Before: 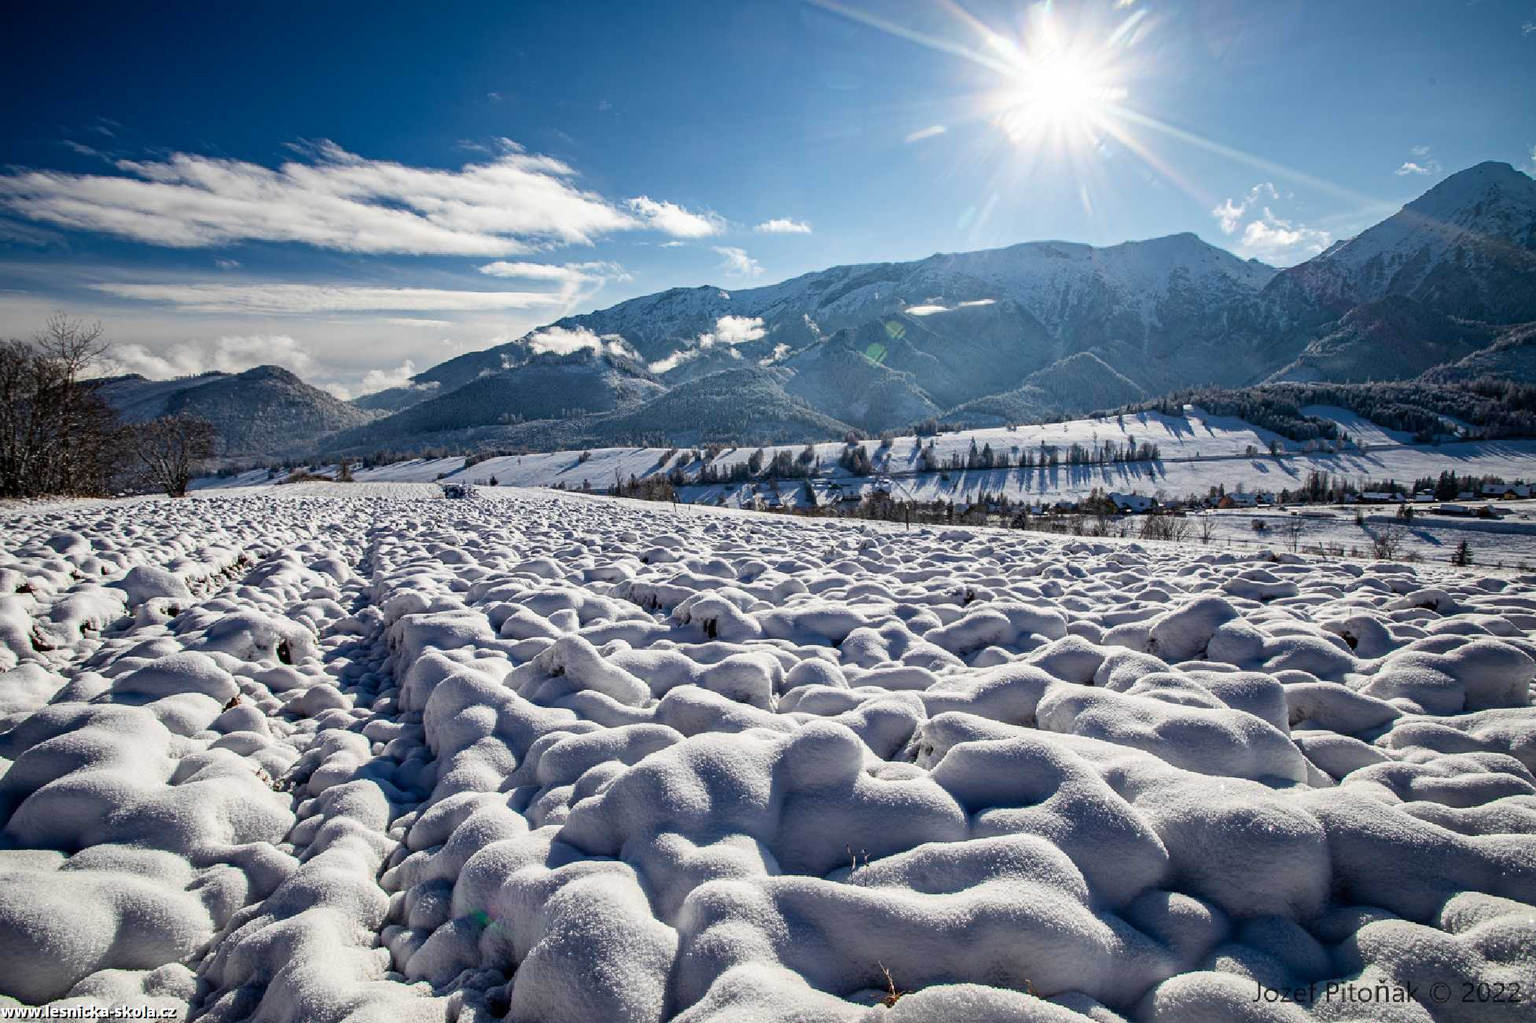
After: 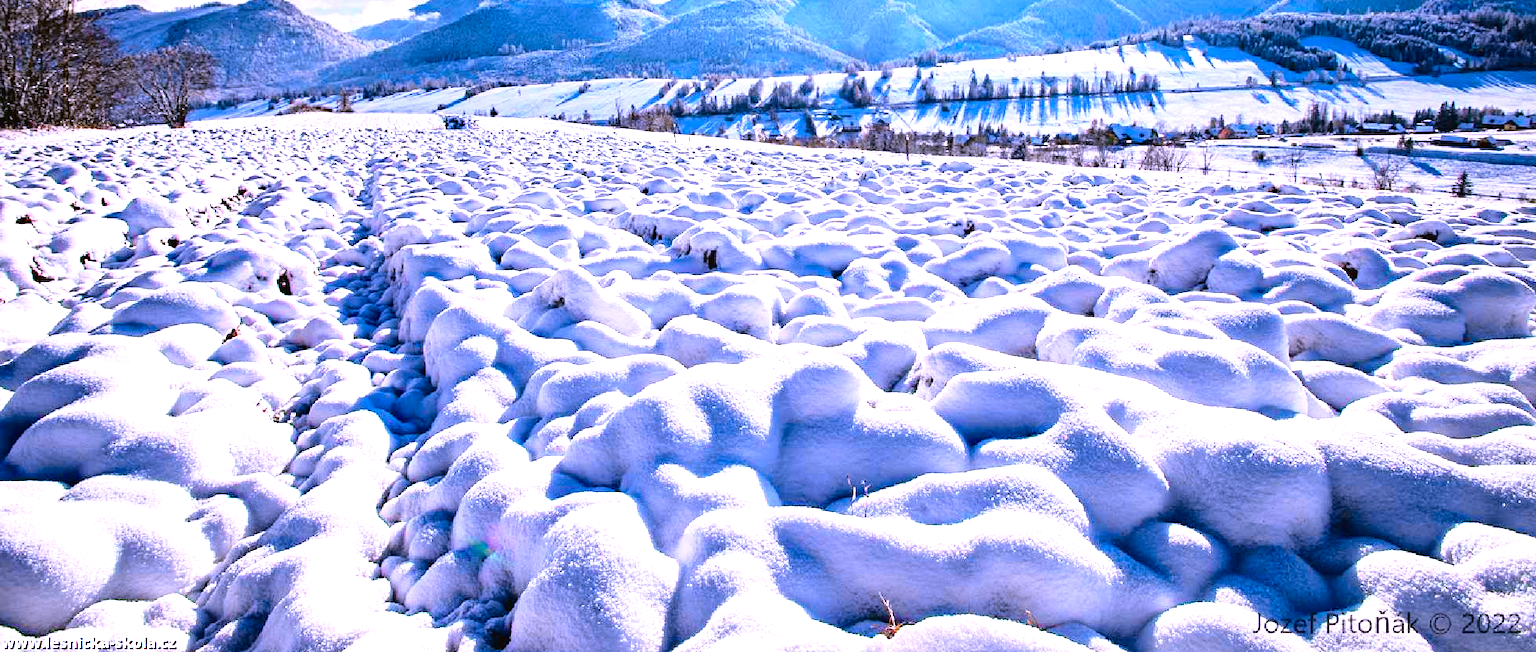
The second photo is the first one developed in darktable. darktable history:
sharpen: radius 5.296, amount 0.313, threshold 26.02
tone curve: curves: ch0 [(0, 0.021) (0.049, 0.044) (0.152, 0.14) (0.328, 0.377) (0.473, 0.543) (0.641, 0.705) (0.85, 0.894) (1, 0.969)]; ch1 [(0, 0) (0.302, 0.331) (0.433, 0.432) (0.472, 0.47) (0.502, 0.503) (0.527, 0.521) (0.564, 0.58) (0.614, 0.626) (0.677, 0.701) (0.859, 0.885) (1, 1)]; ch2 [(0, 0) (0.33, 0.301) (0.447, 0.44) (0.487, 0.496) (0.502, 0.516) (0.535, 0.563) (0.565, 0.593) (0.608, 0.638) (1, 1)], color space Lab, independent channels, preserve colors none
color correction: highlights a* 15.17, highlights b* -24.5
crop and rotate: top 36.223%
exposure: black level correction 0, exposure 1.461 EV, compensate exposure bias true, compensate highlight preservation false
color calibration: illuminant as shot in camera, x 0.358, y 0.373, temperature 4628.91 K
color balance rgb: perceptual saturation grading › global saturation 29.655%
